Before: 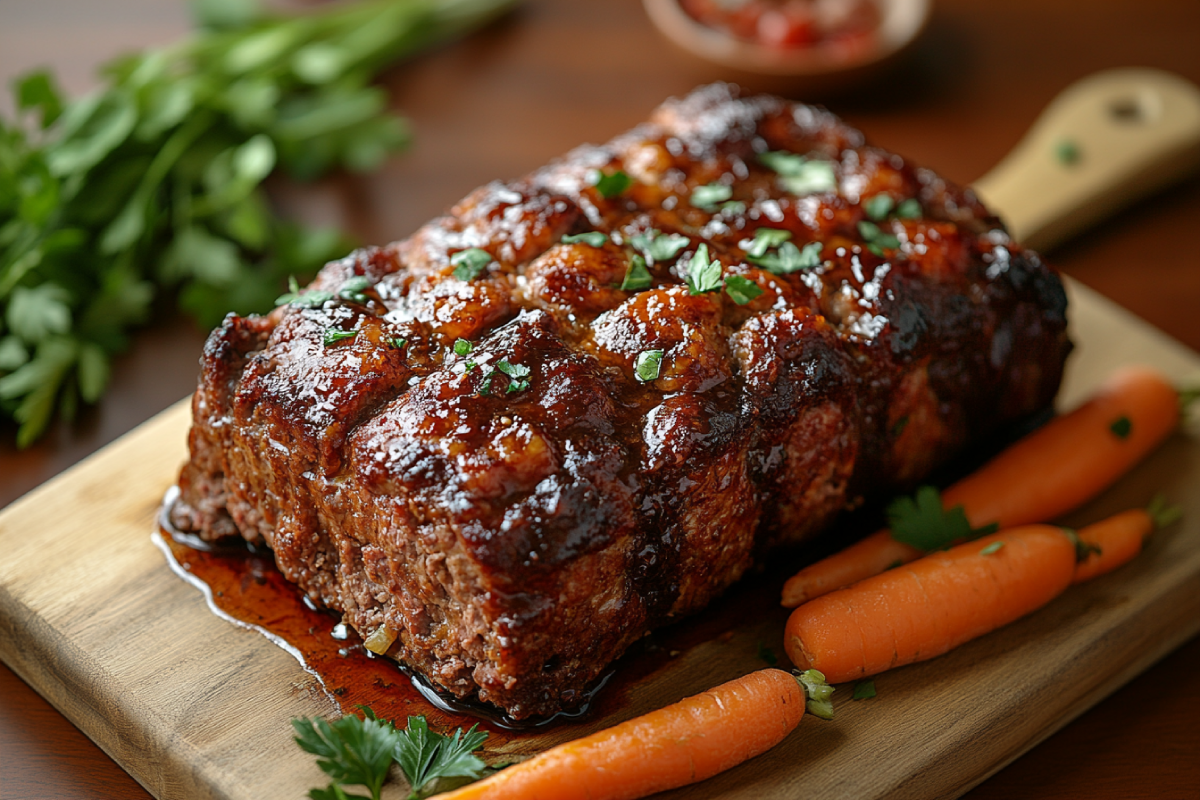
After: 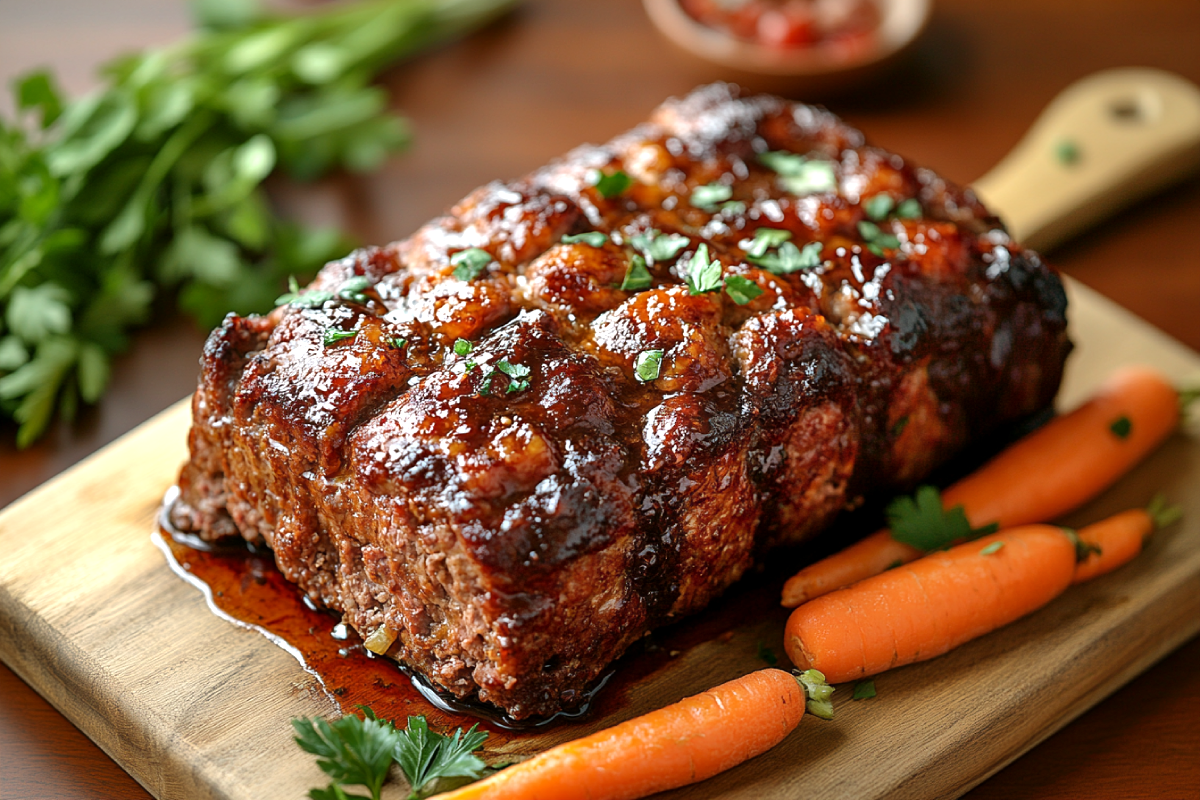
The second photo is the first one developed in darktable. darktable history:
exposure: black level correction 0.001, exposure 0.499 EV, compensate highlight preservation false
shadows and highlights: soften with gaussian
